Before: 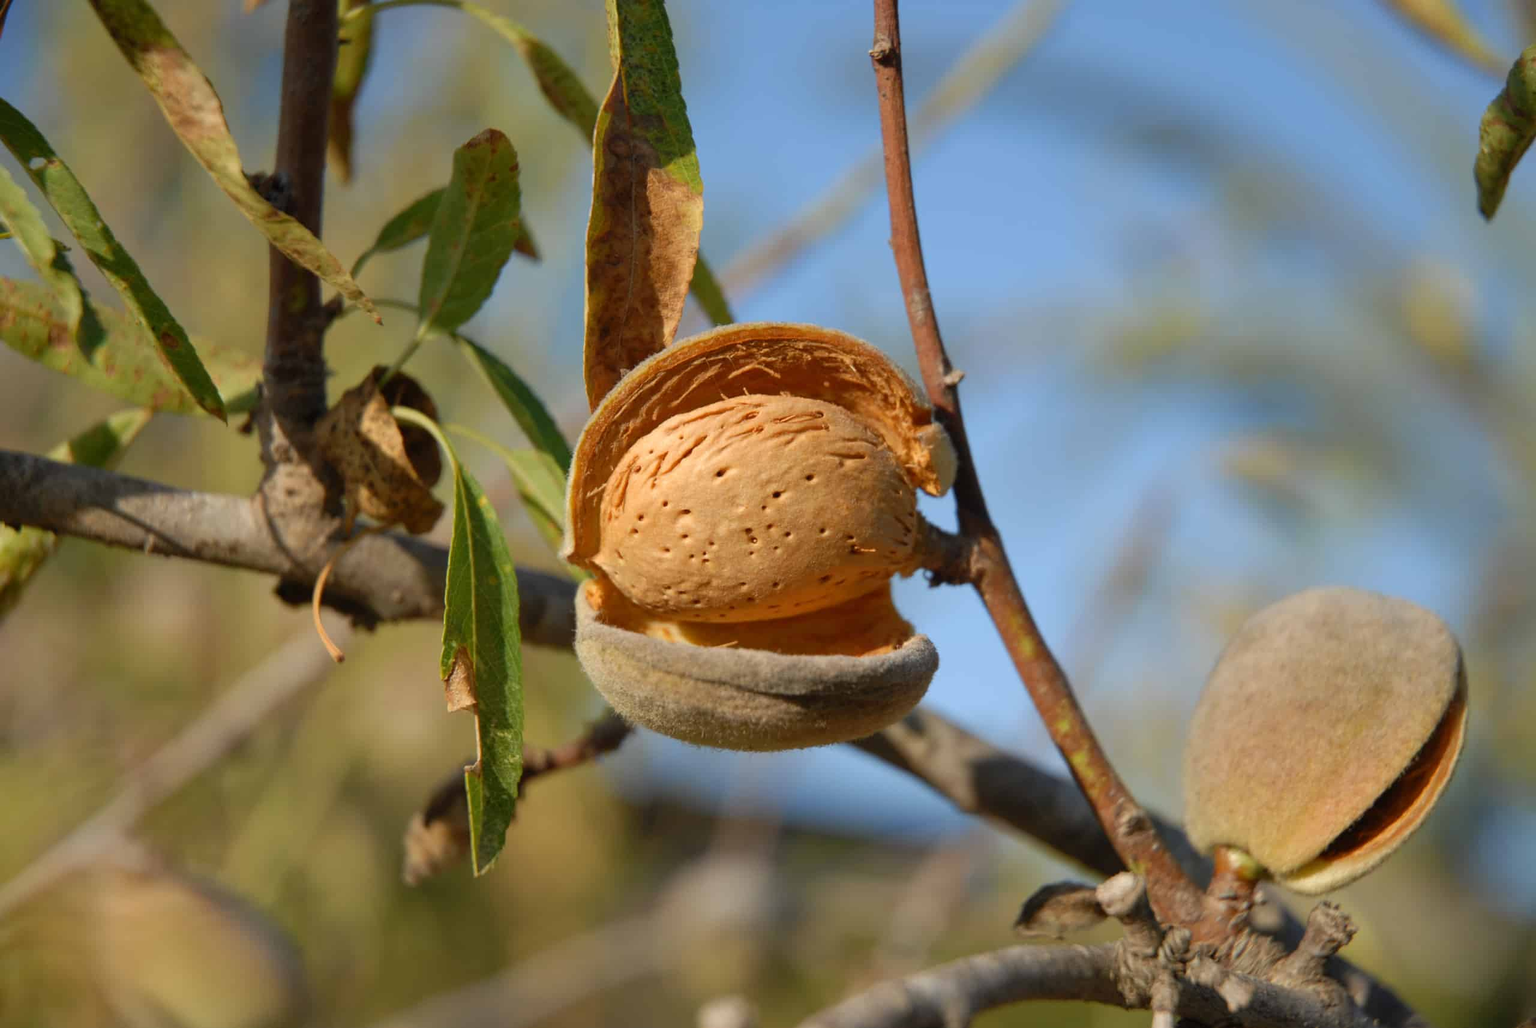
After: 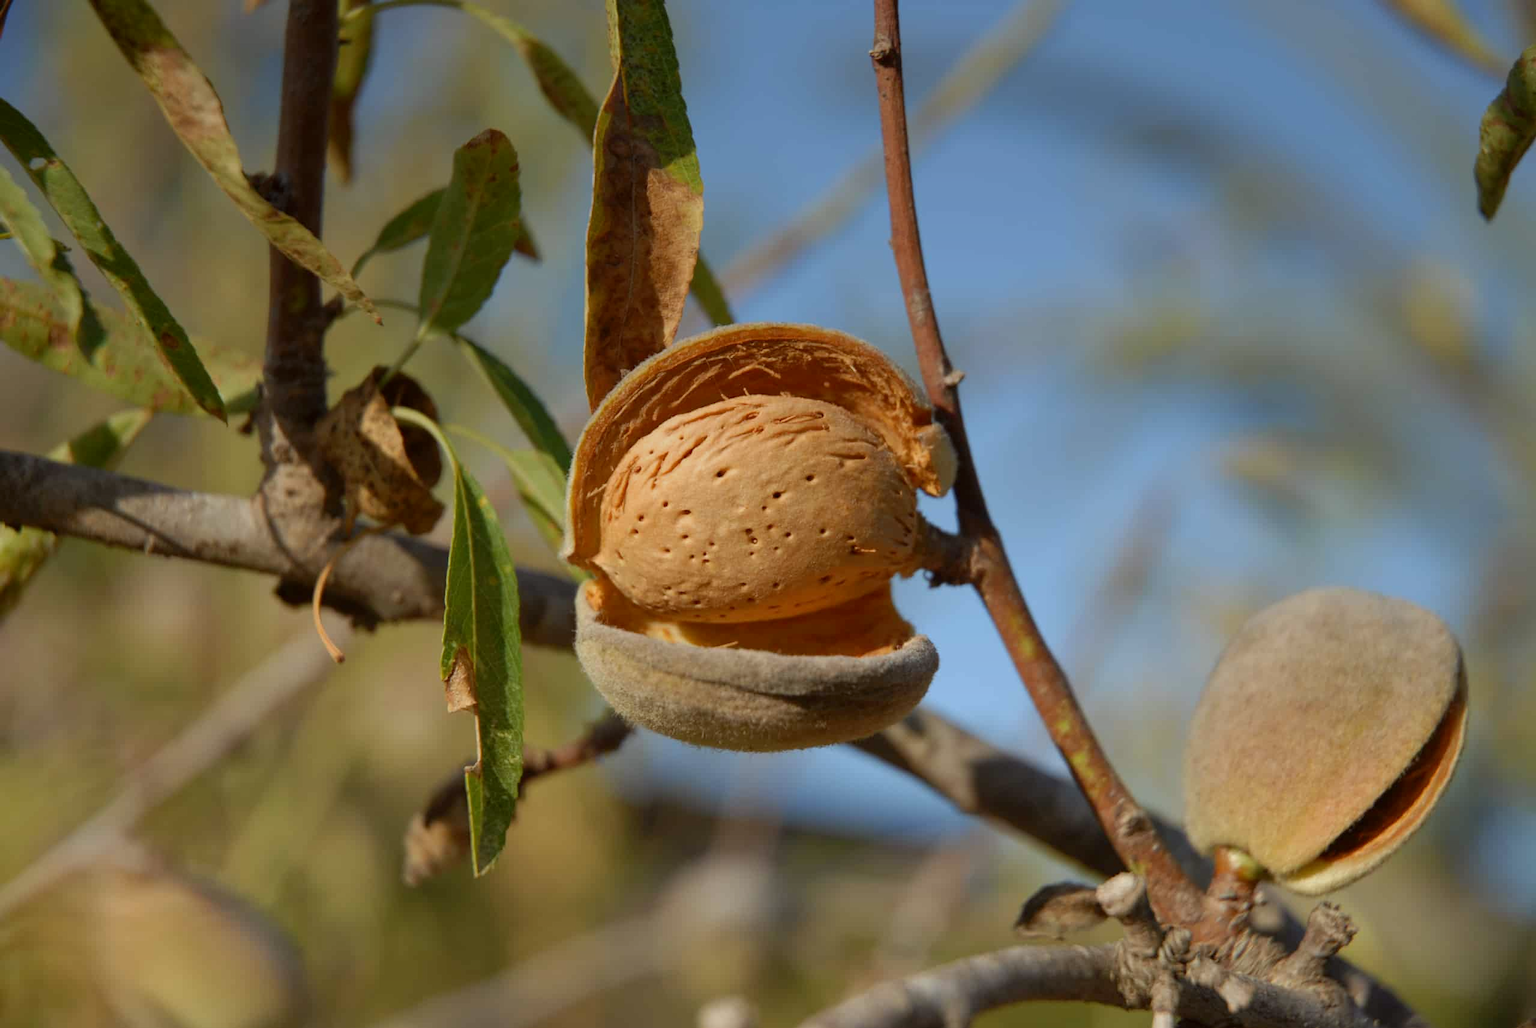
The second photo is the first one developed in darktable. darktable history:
graduated density: rotation -0.352°, offset 57.64
color correction: highlights a* -2.73, highlights b* -2.09, shadows a* 2.41, shadows b* 2.73
